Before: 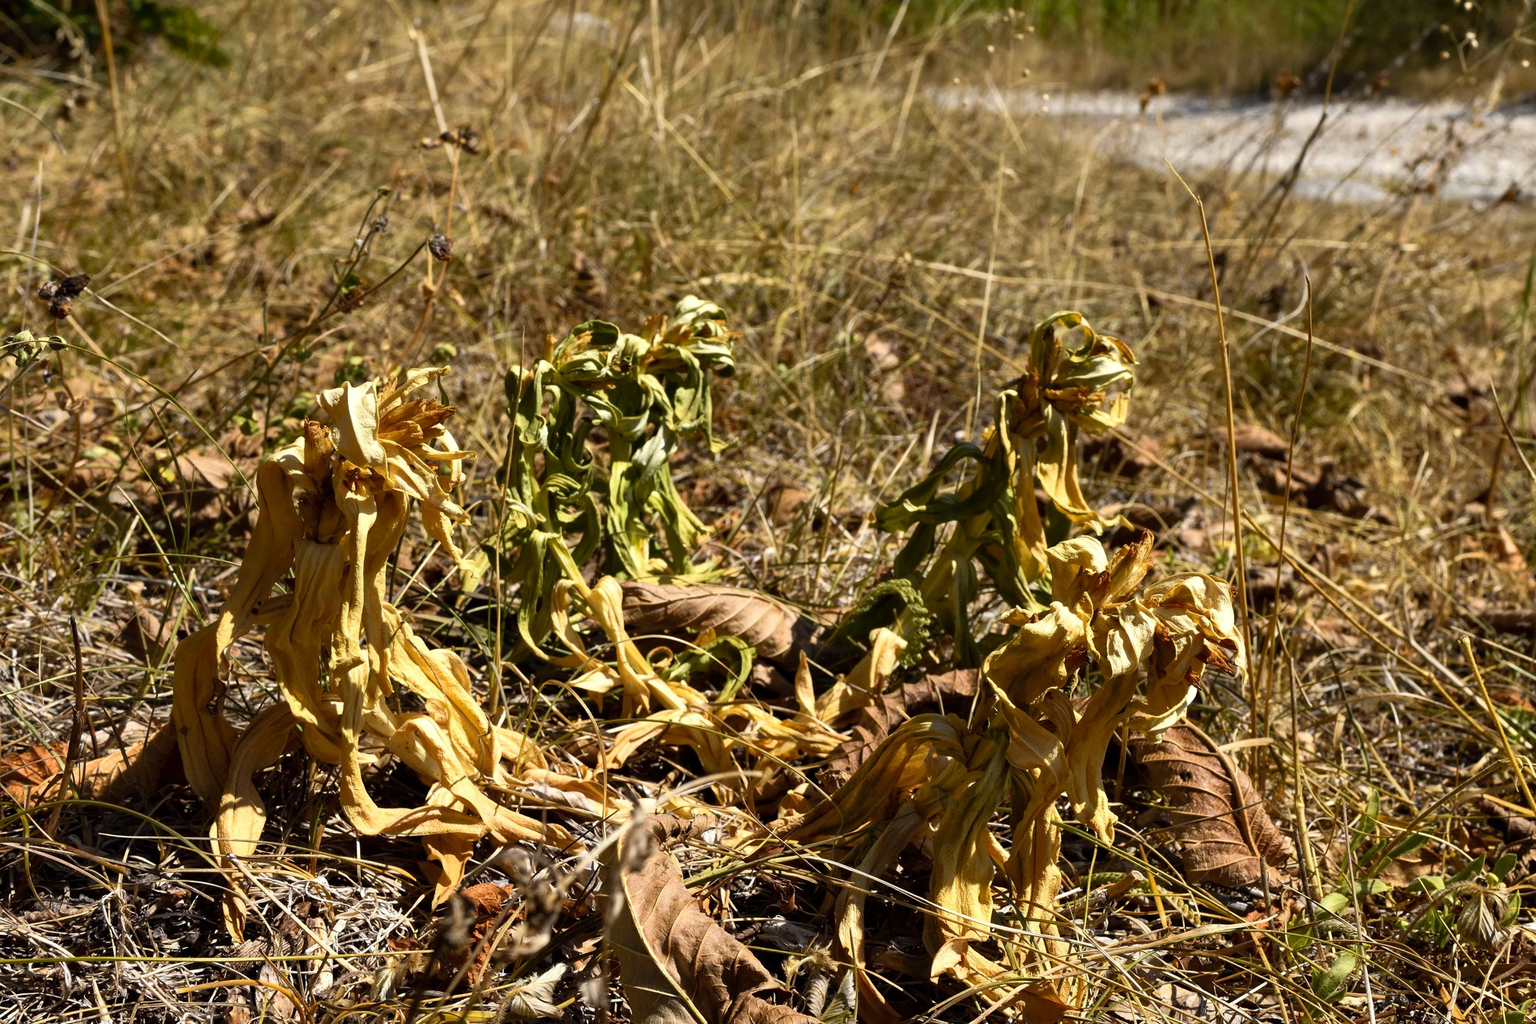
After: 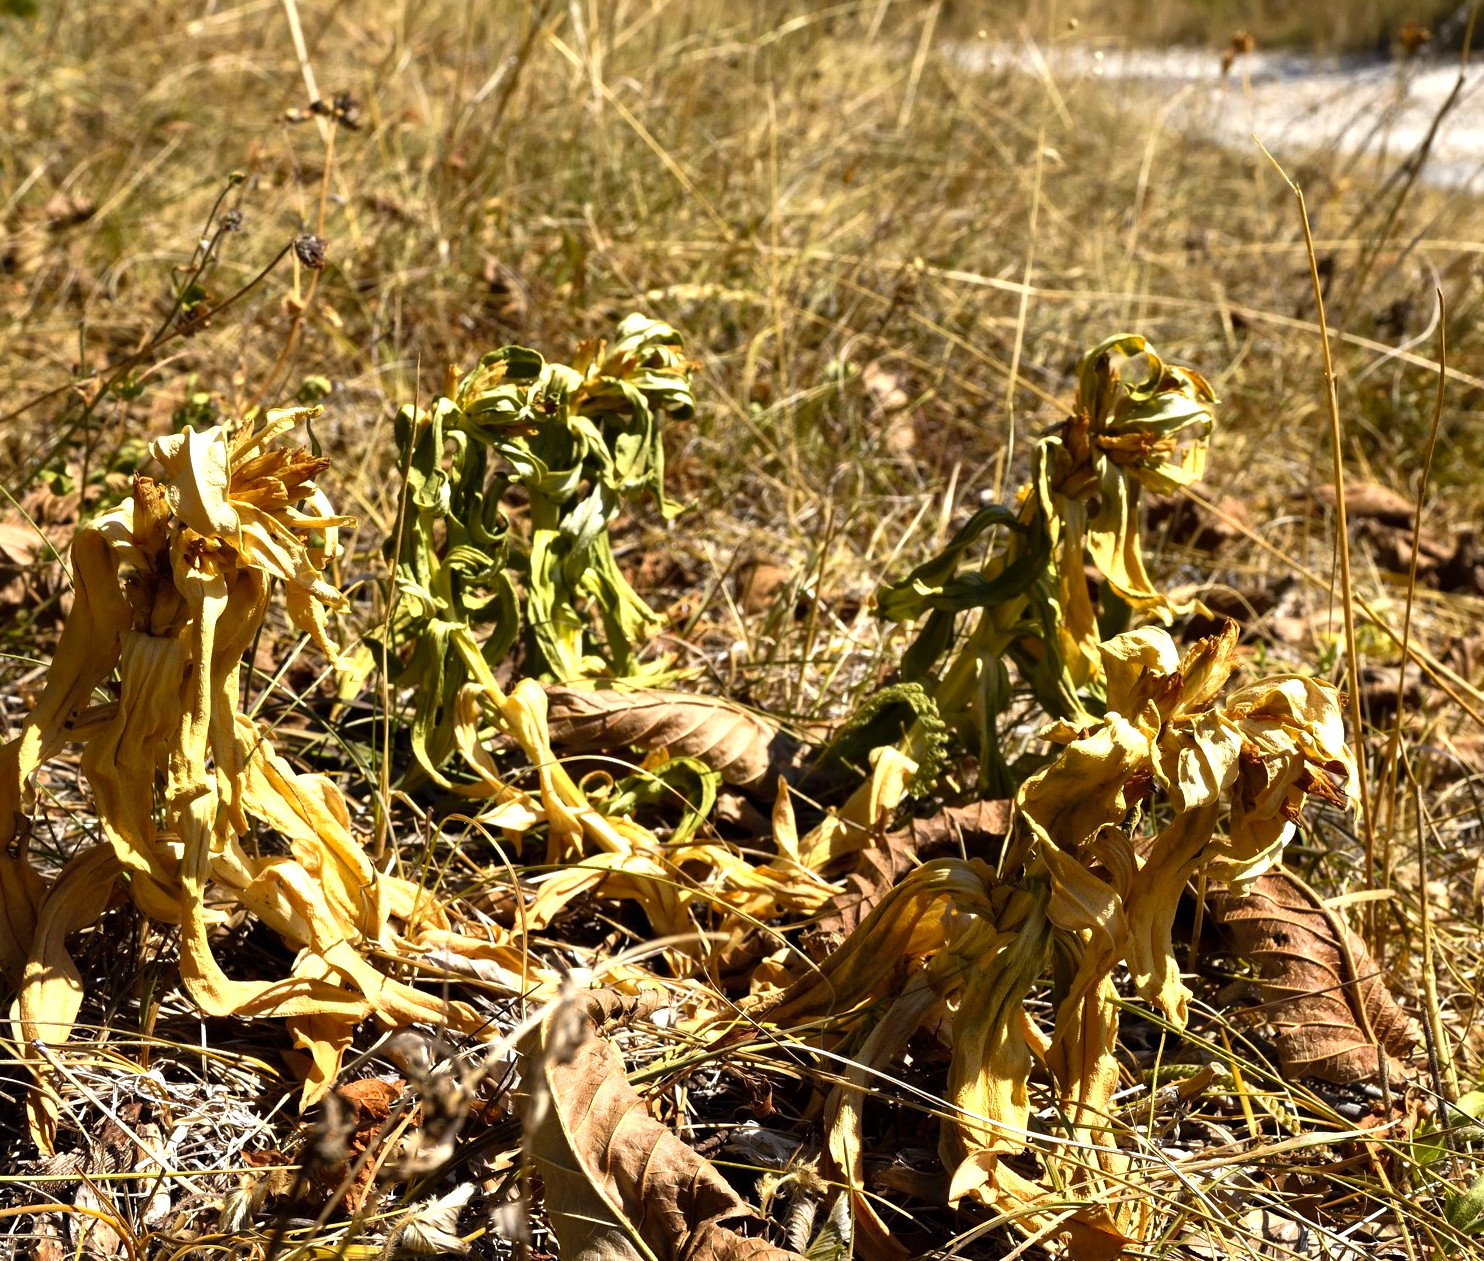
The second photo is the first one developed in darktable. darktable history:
levels: gray 50.83%, white 99.92%, levels [0, 0.43, 0.859]
crop and rotate: left 13.188%, top 5.336%, right 12.611%
